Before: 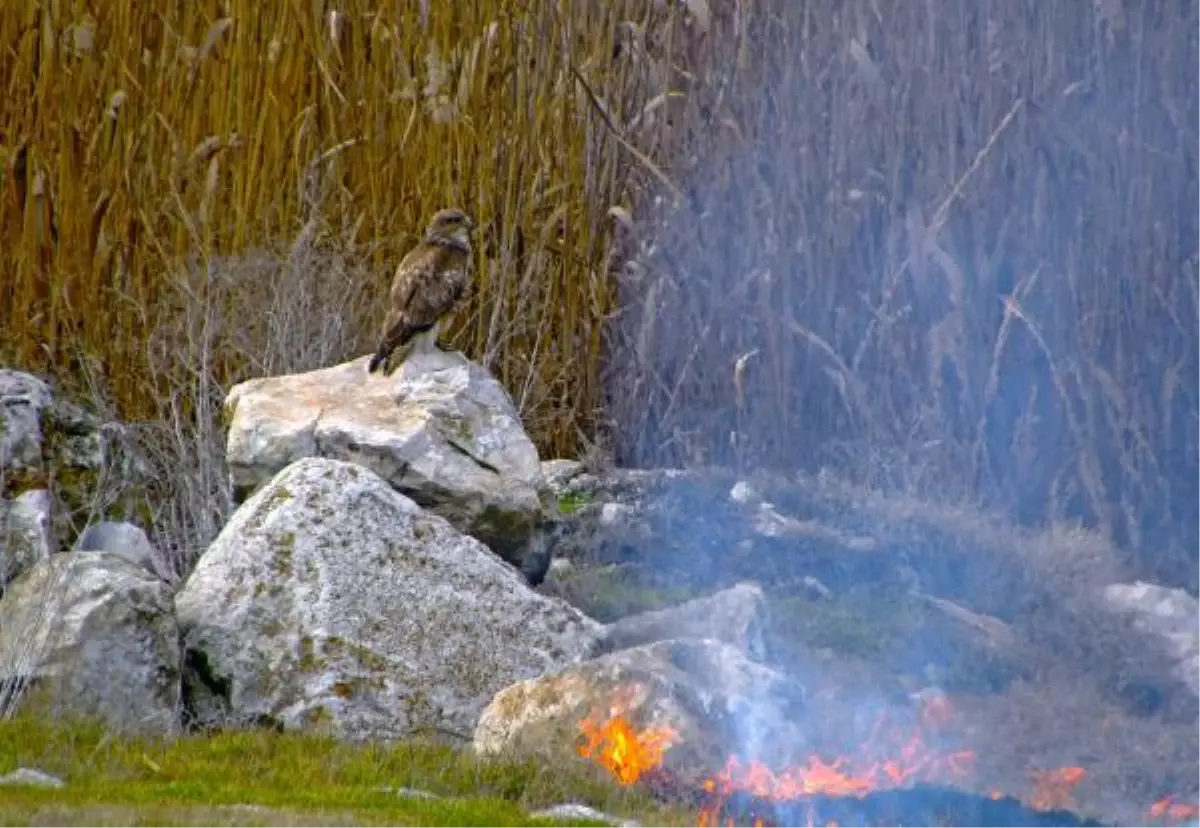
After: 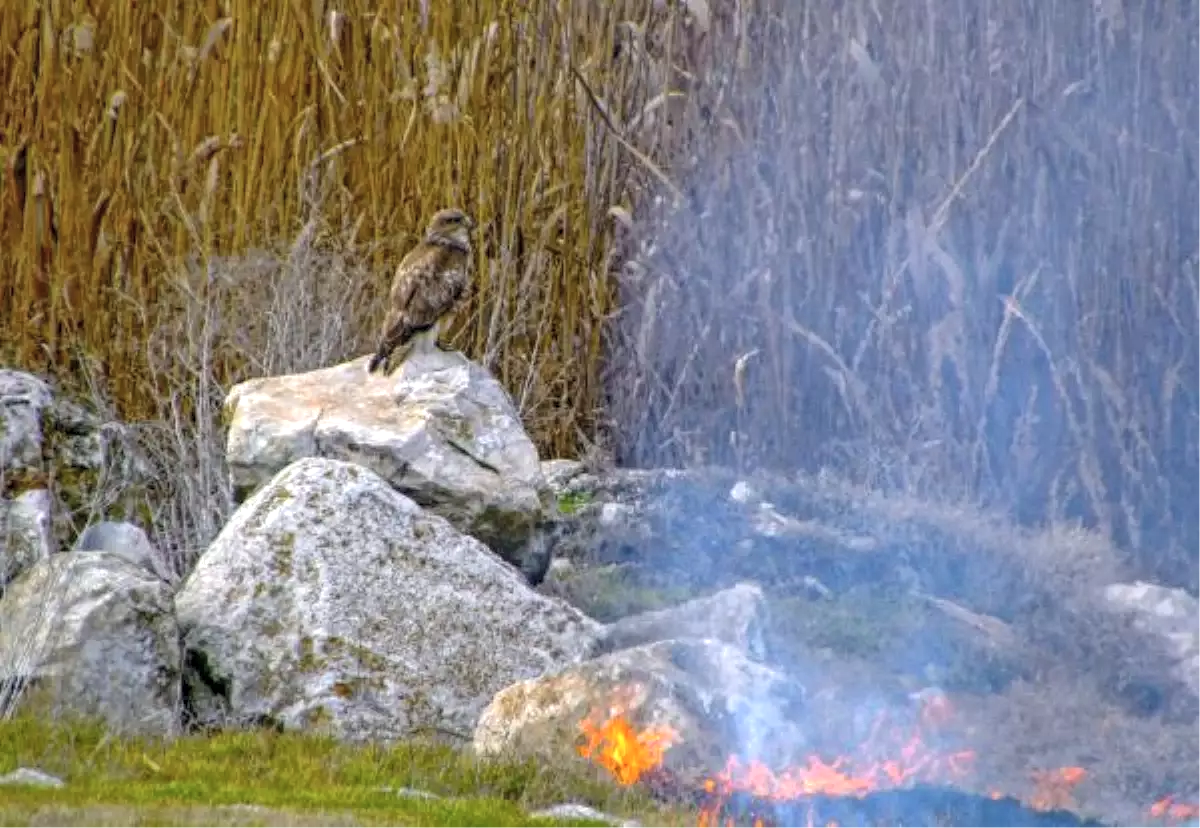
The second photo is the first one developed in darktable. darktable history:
local contrast: highlights 99%, shadows 88%, detail 160%, midtone range 0.2
contrast brightness saturation: brightness 0.143
